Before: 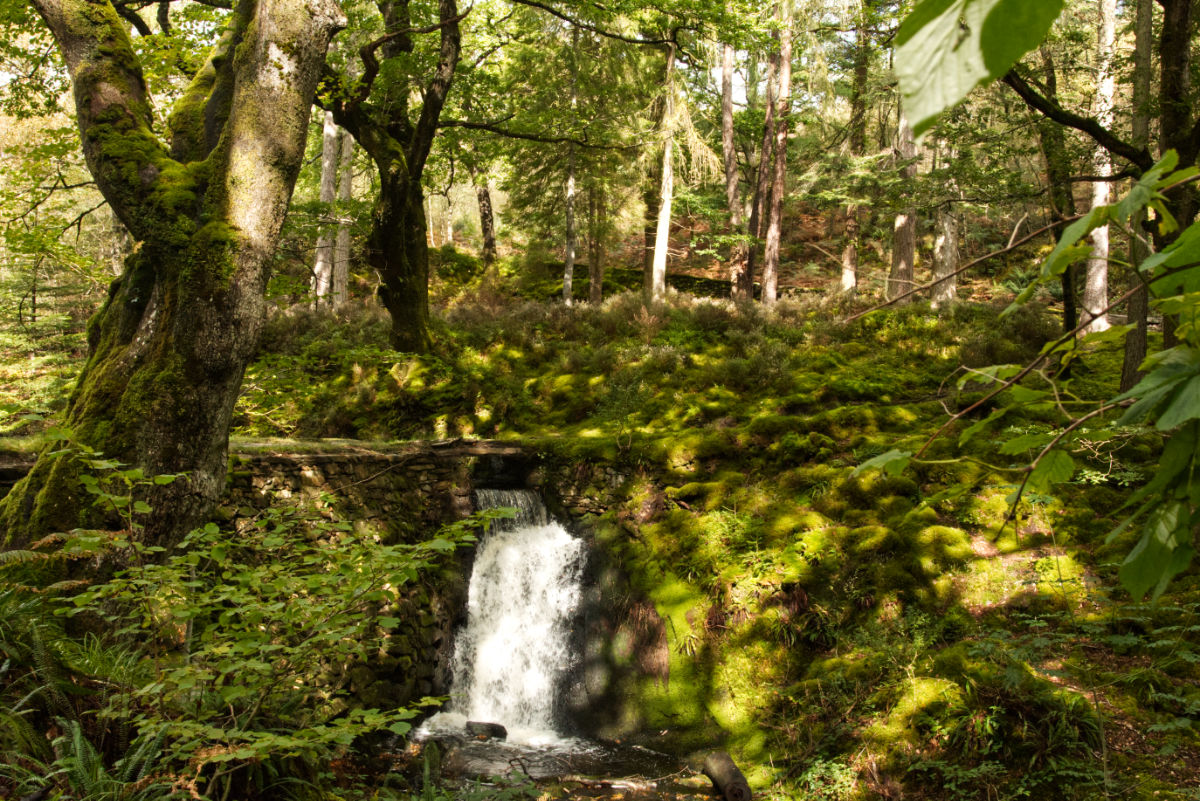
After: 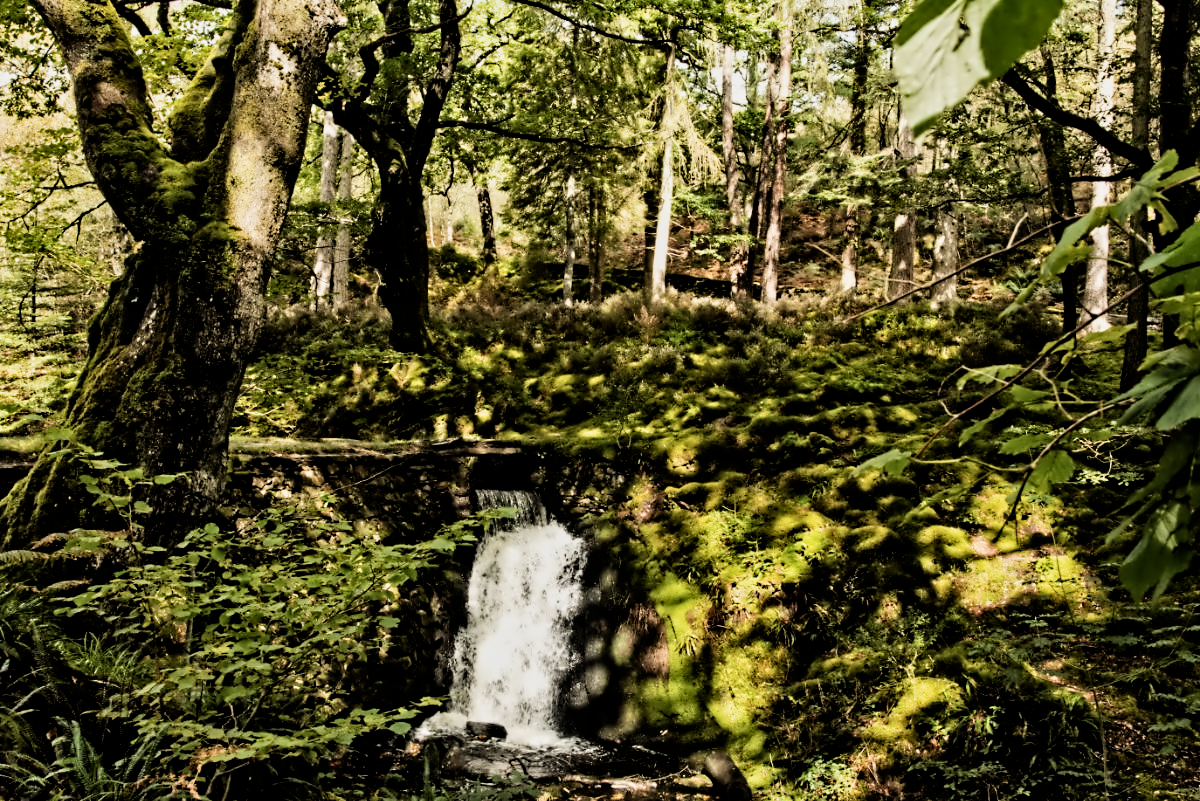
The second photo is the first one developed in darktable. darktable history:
filmic rgb: black relative exposure -5 EV, white relative exposure 3.98 EV, hardness 2.89, contrast 1.297, iterations of high-quality reconstruction 10
contrast equalizer: octaves 7, y [[0.5, 0.542, 0.583, 0.625, 0.667, 0.708], [0.5 ×6], [0.5 ×6], [0, 0.033, 0.067, 0.1, 0.133, 0.167], [0, 0.05, 0.1, 0.15, 0.2, 0.25]]
